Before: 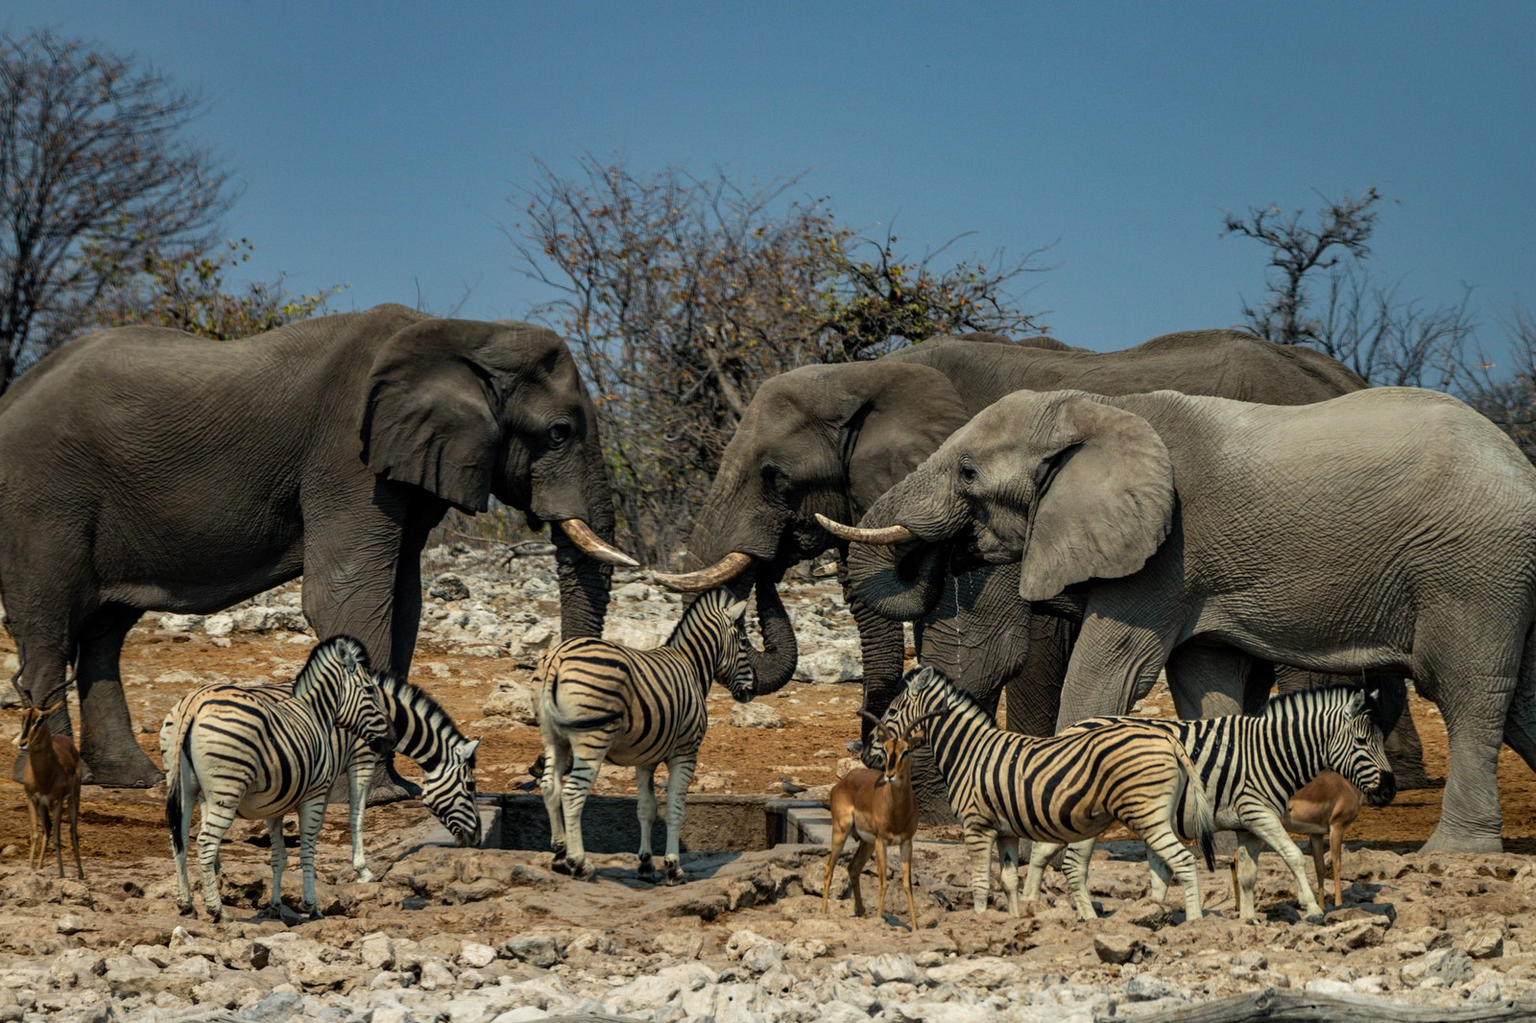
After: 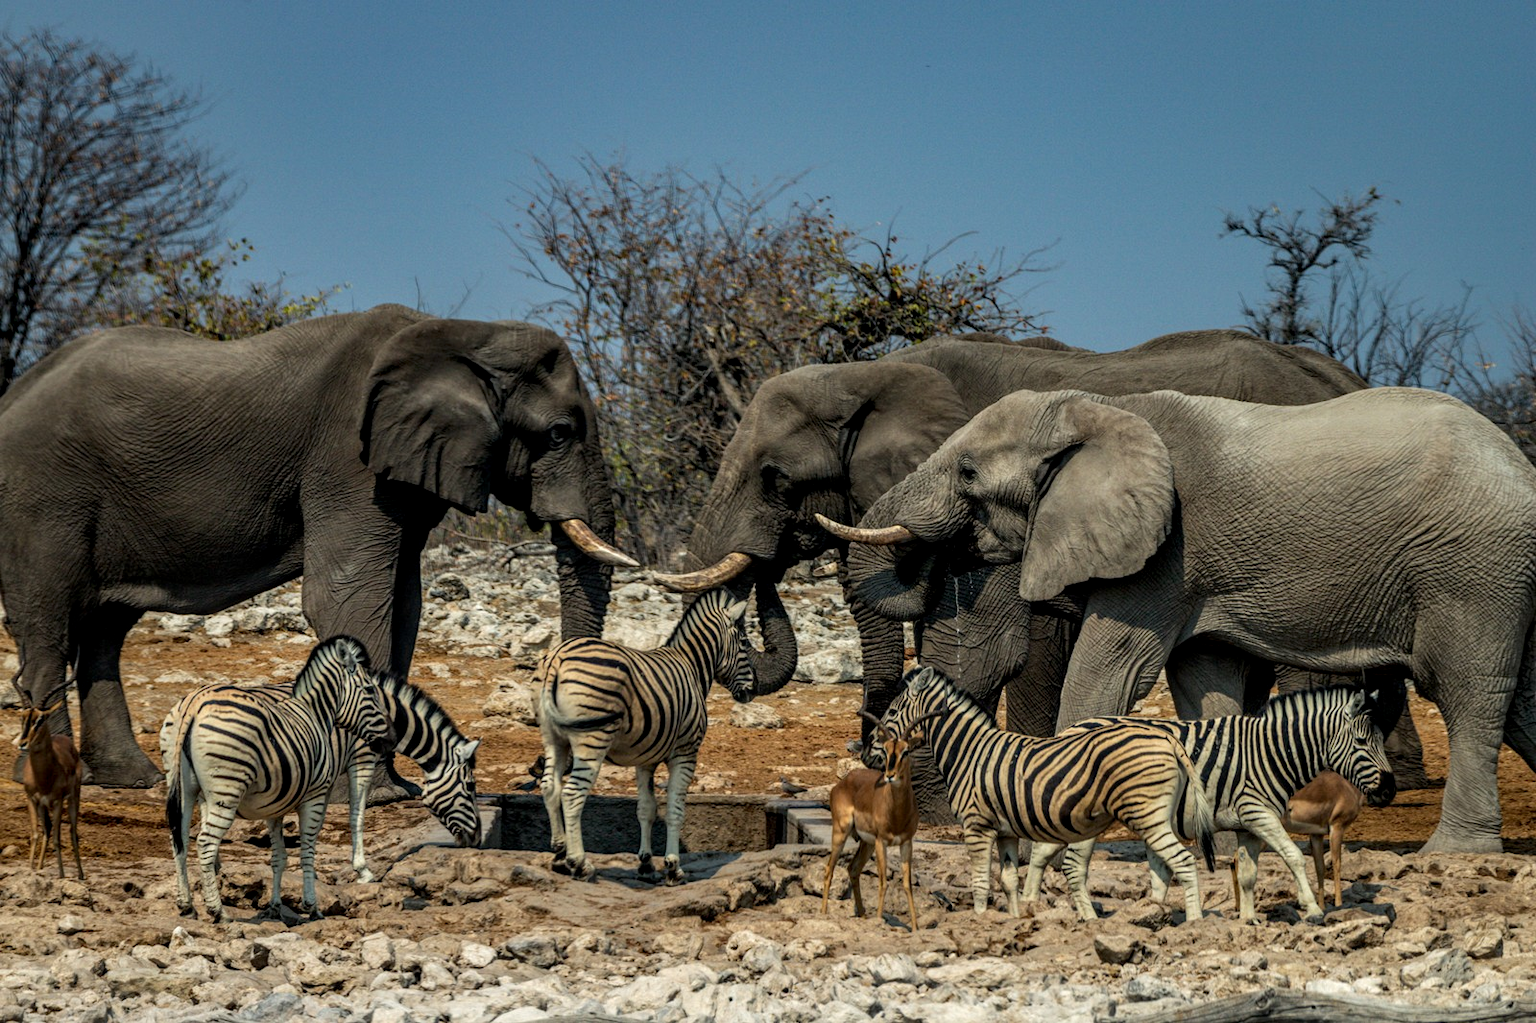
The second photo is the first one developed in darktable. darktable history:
local contrast: on, module defaults
exposure: exposure 0.02 EV, compensate highlight preservation false
